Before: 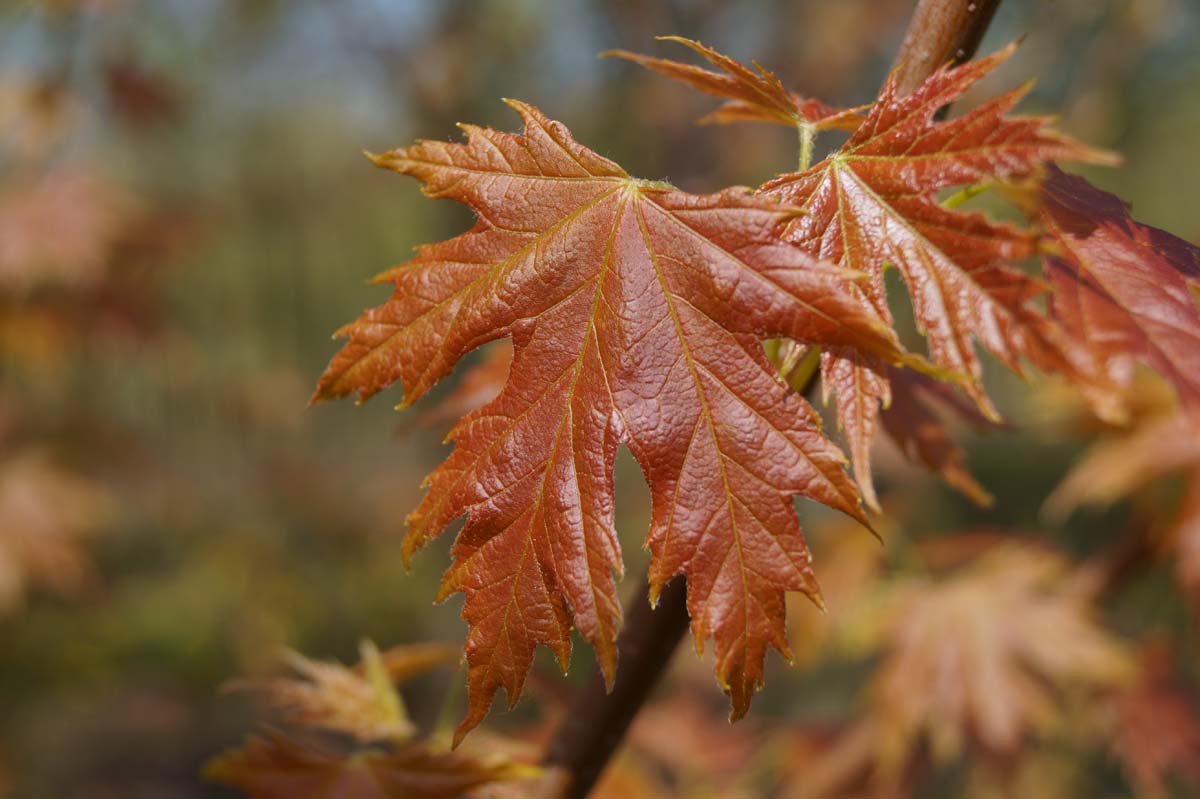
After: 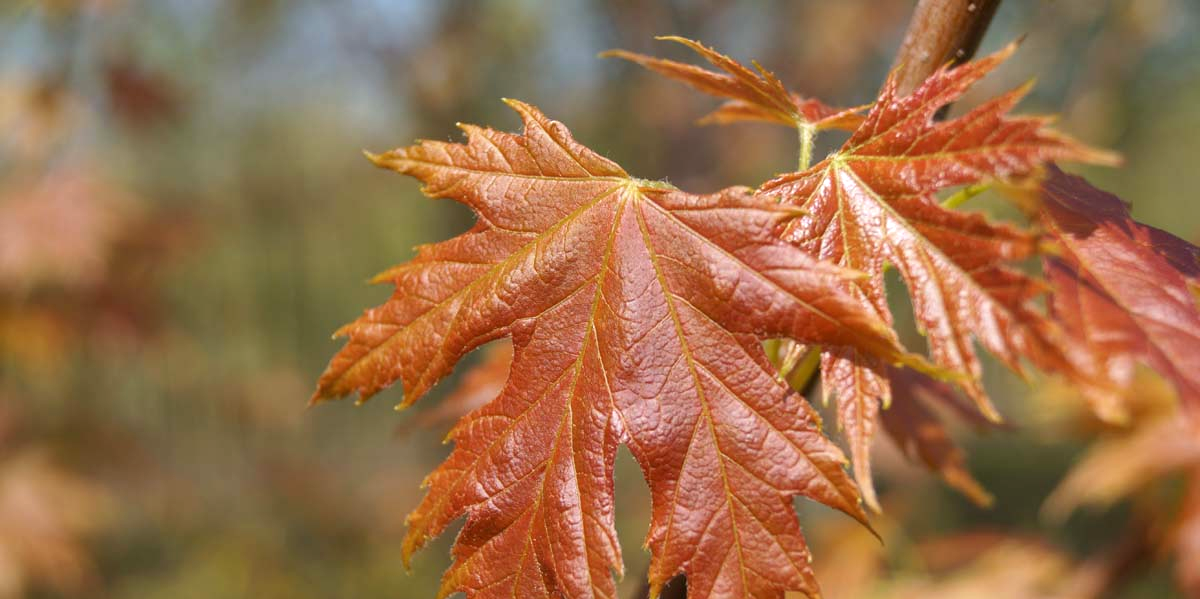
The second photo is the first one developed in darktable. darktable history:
crop: bottom 24.988%
exposure: black level correction 0, exposure 0.5 EV, compensate highlight preservation false
